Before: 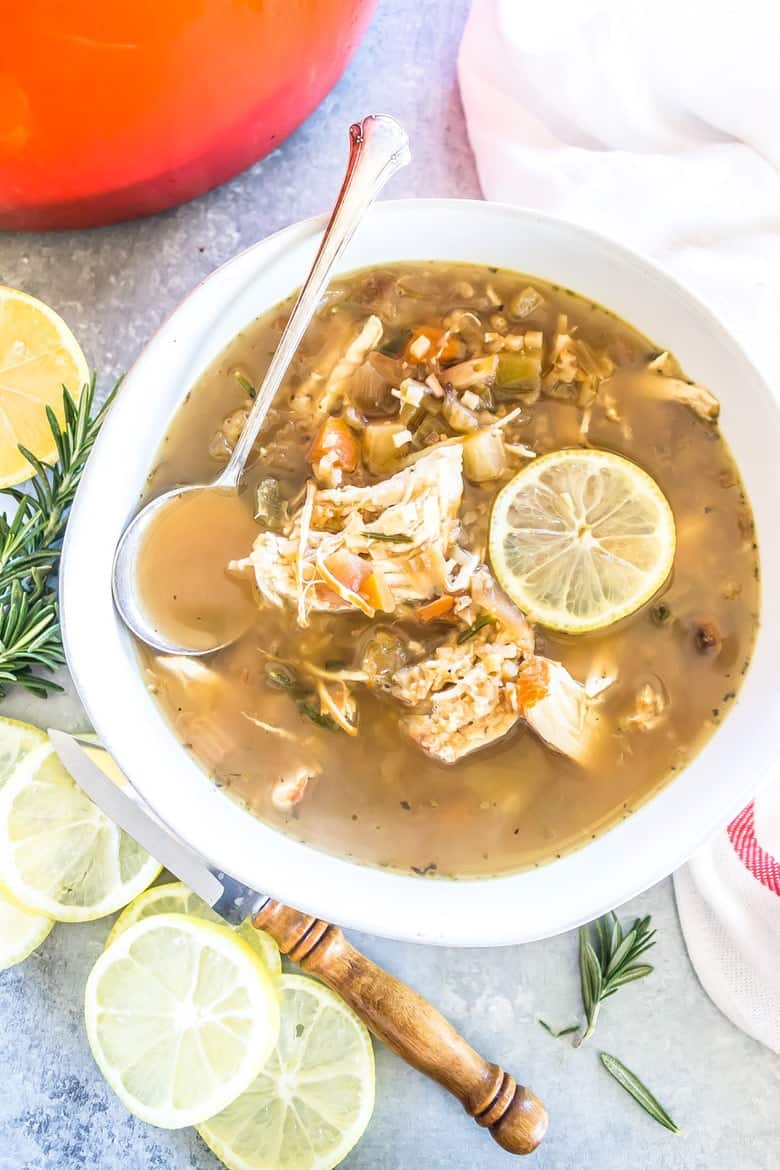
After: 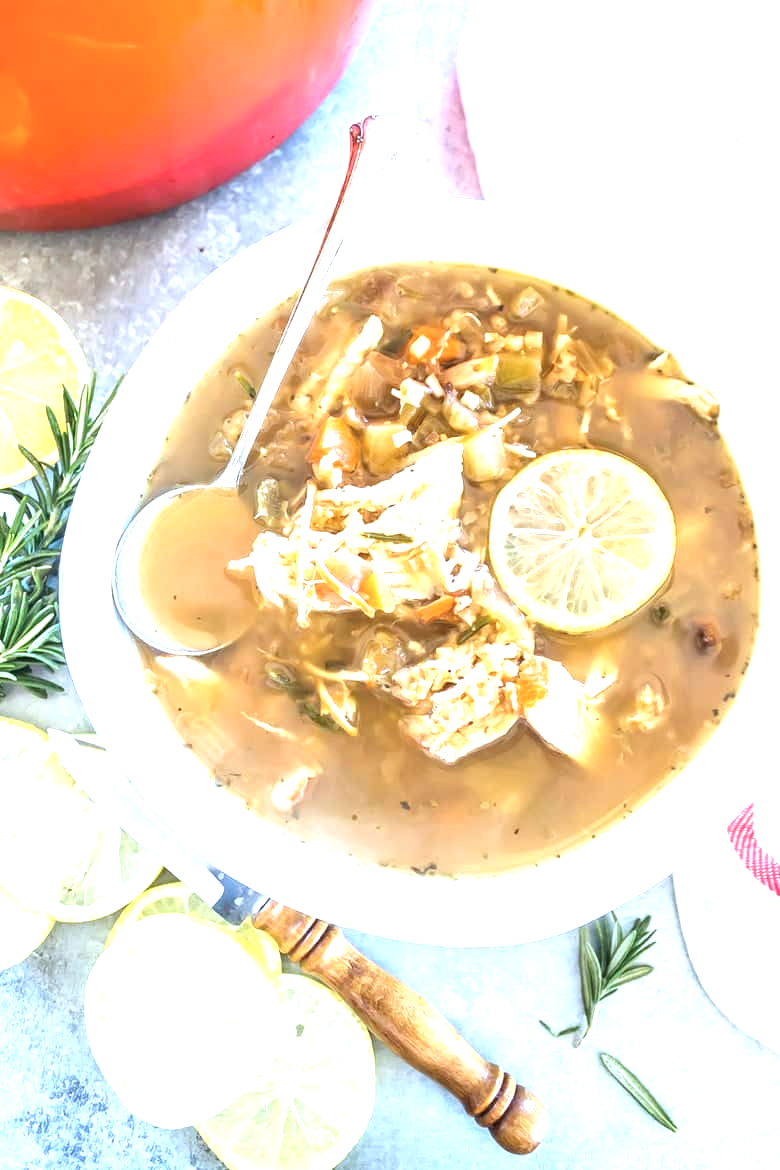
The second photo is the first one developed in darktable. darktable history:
exposure: exposure 0.74 EV, compensate highlight preservation false
color correction: highlights a* -4.18, highlights b* -10.81
